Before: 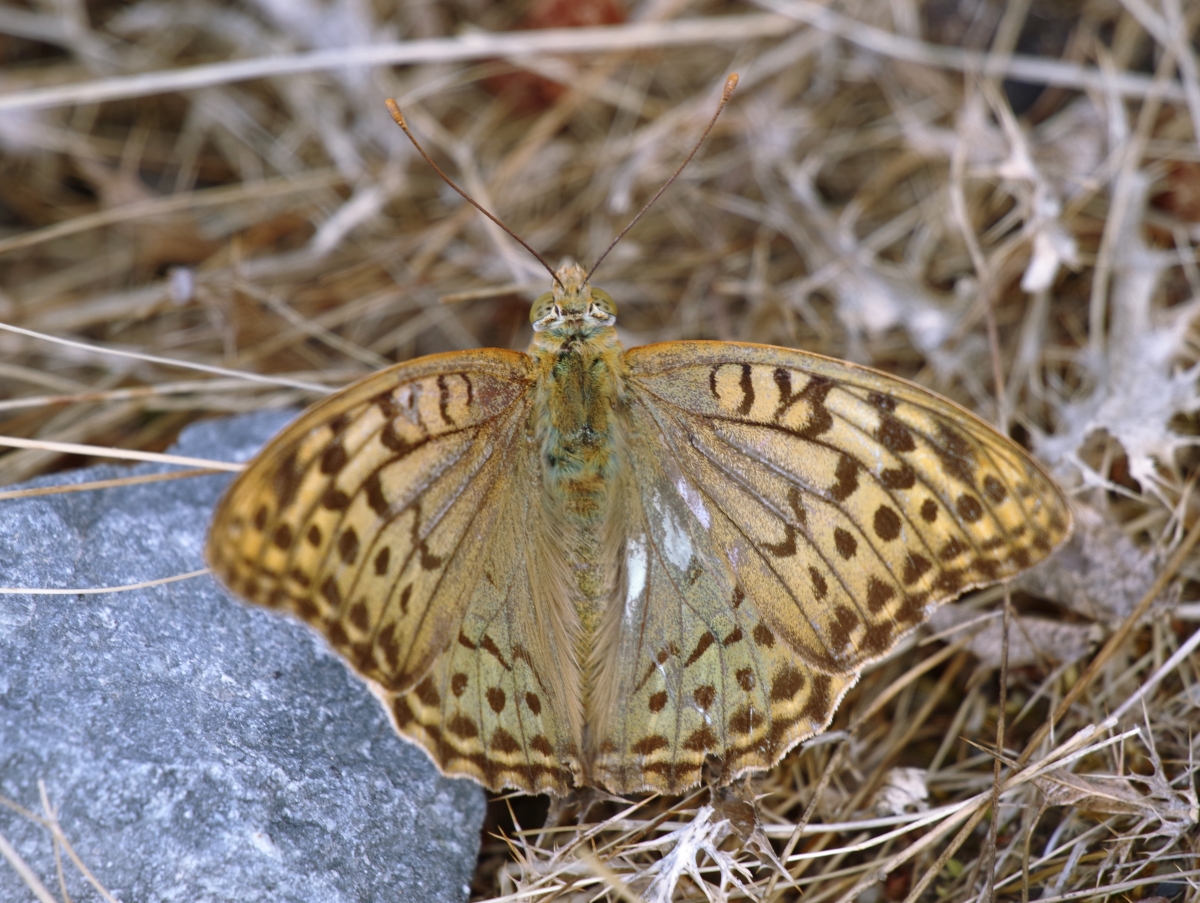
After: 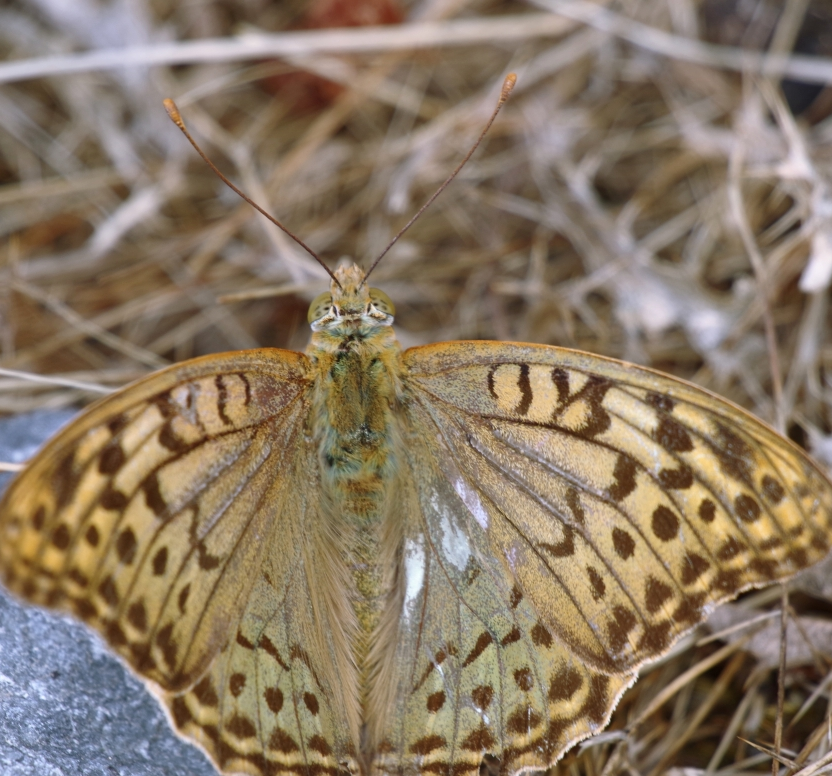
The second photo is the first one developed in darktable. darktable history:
crop: left 18.546%, right 12.062%, bottom 13.989%
